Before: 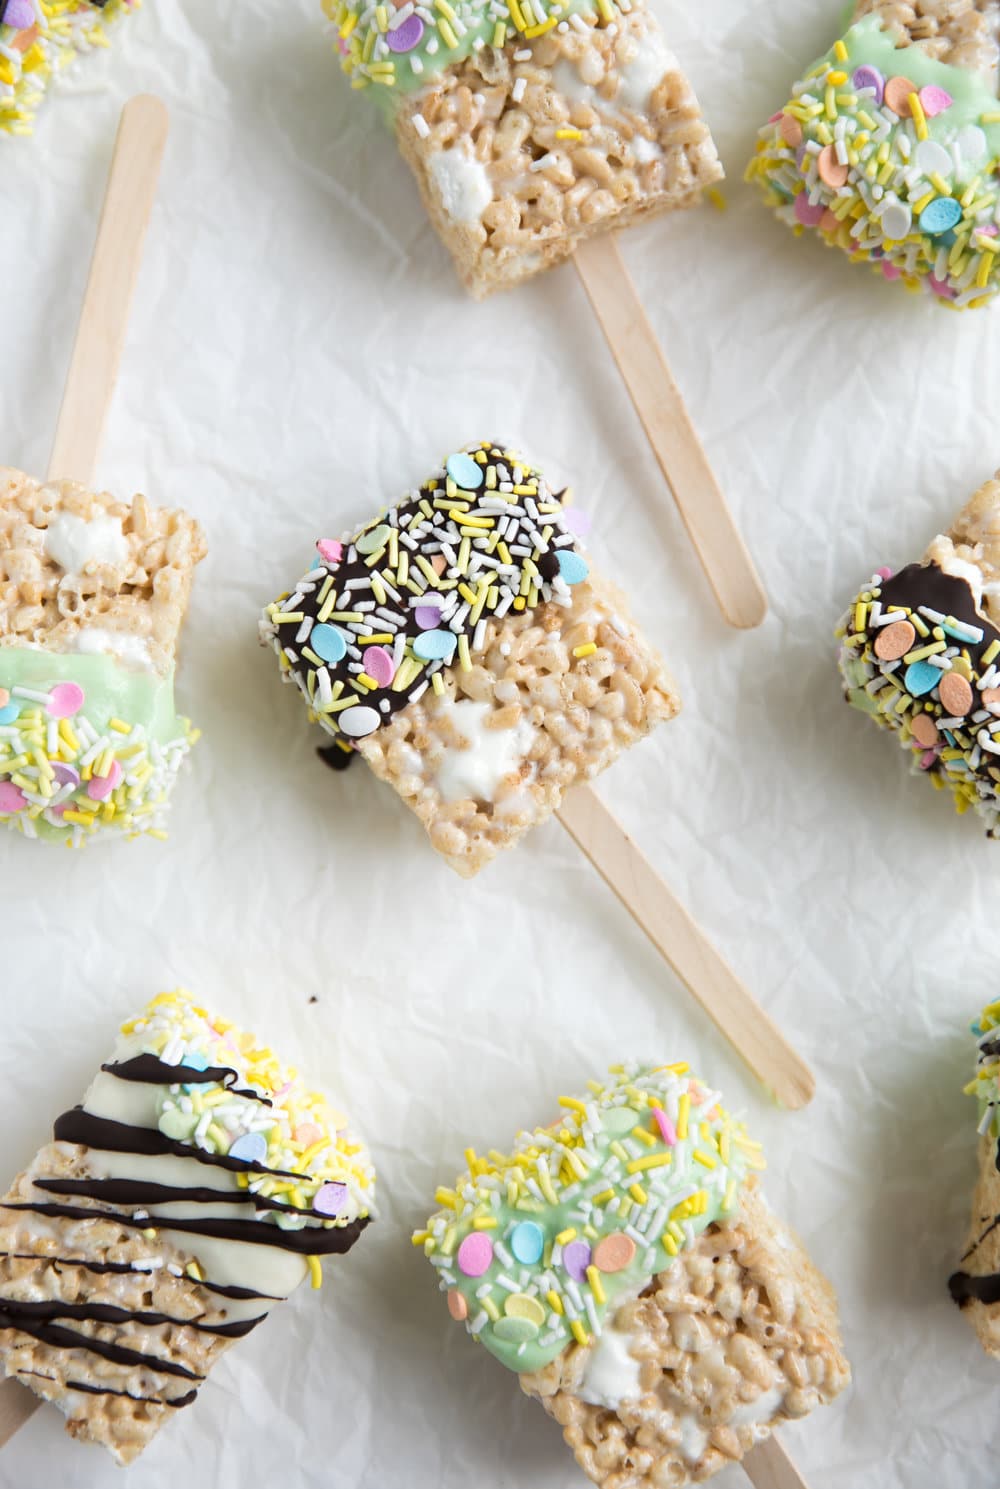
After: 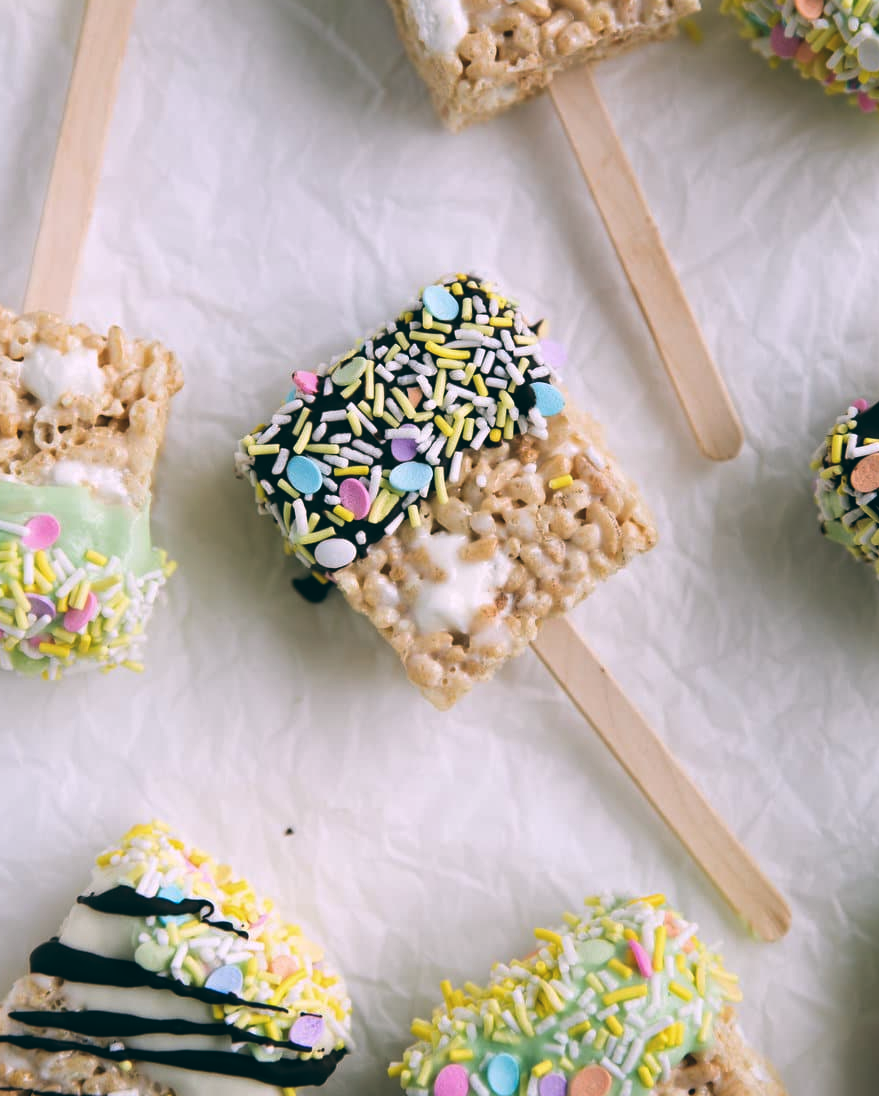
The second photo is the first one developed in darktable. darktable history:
crop and rotate: left 2.425%, top 11.305%, right 9.6%, bottom 15.08%
color balance: lift [1.016, 0.983, 1, 1.017], gamma [0.78, 1.018, 1.043, 0.957], gain [0.786, 1.063, 0.937, 1.017], input saturation 118.26%, contrast 13.43%, contrast fulcrum 21.62%, output saturation 82.76%
white balance: red 0.978, blue 0.999
